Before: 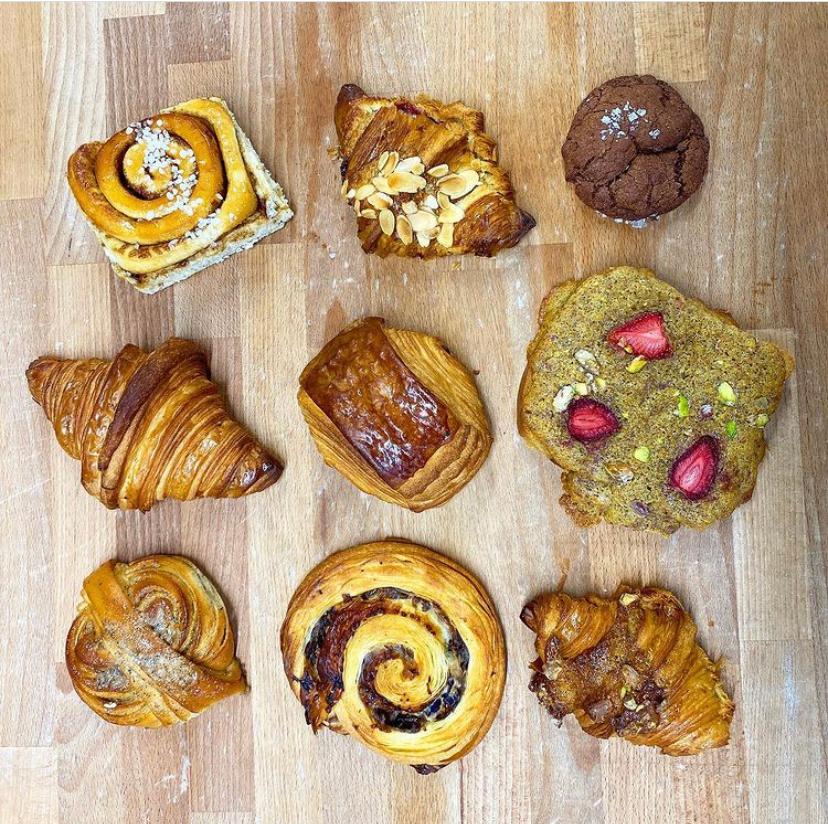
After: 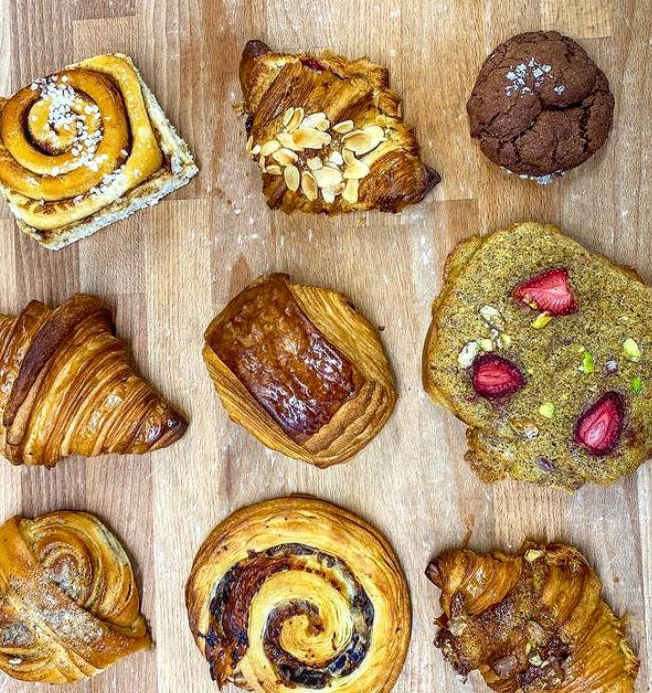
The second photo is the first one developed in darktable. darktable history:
crop: left 11.582%, top 5.399%, right 9.561%, bottom 10.443%
local contrast: on, module defaults
